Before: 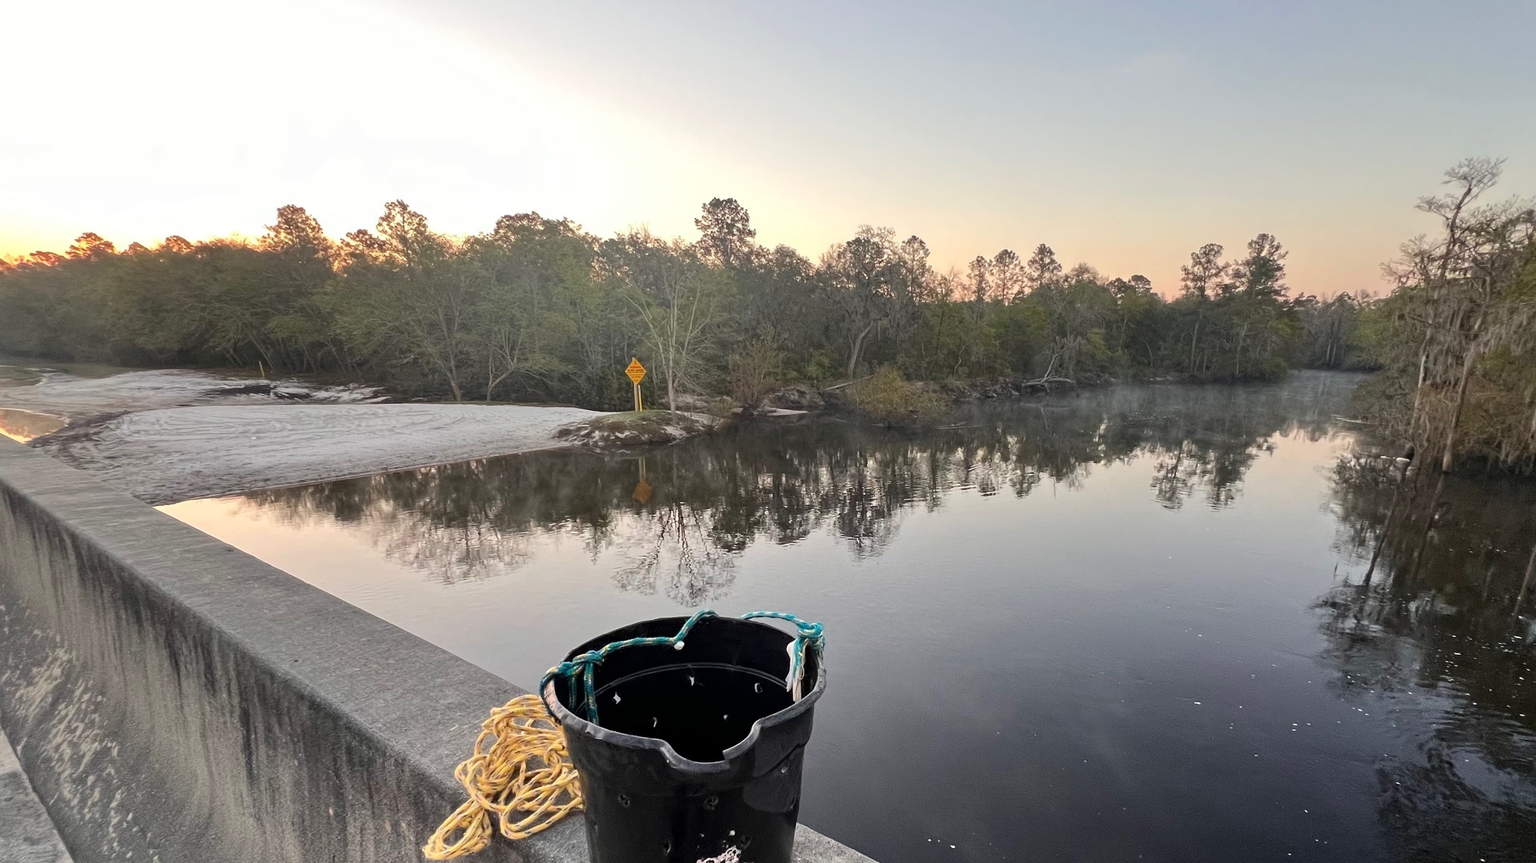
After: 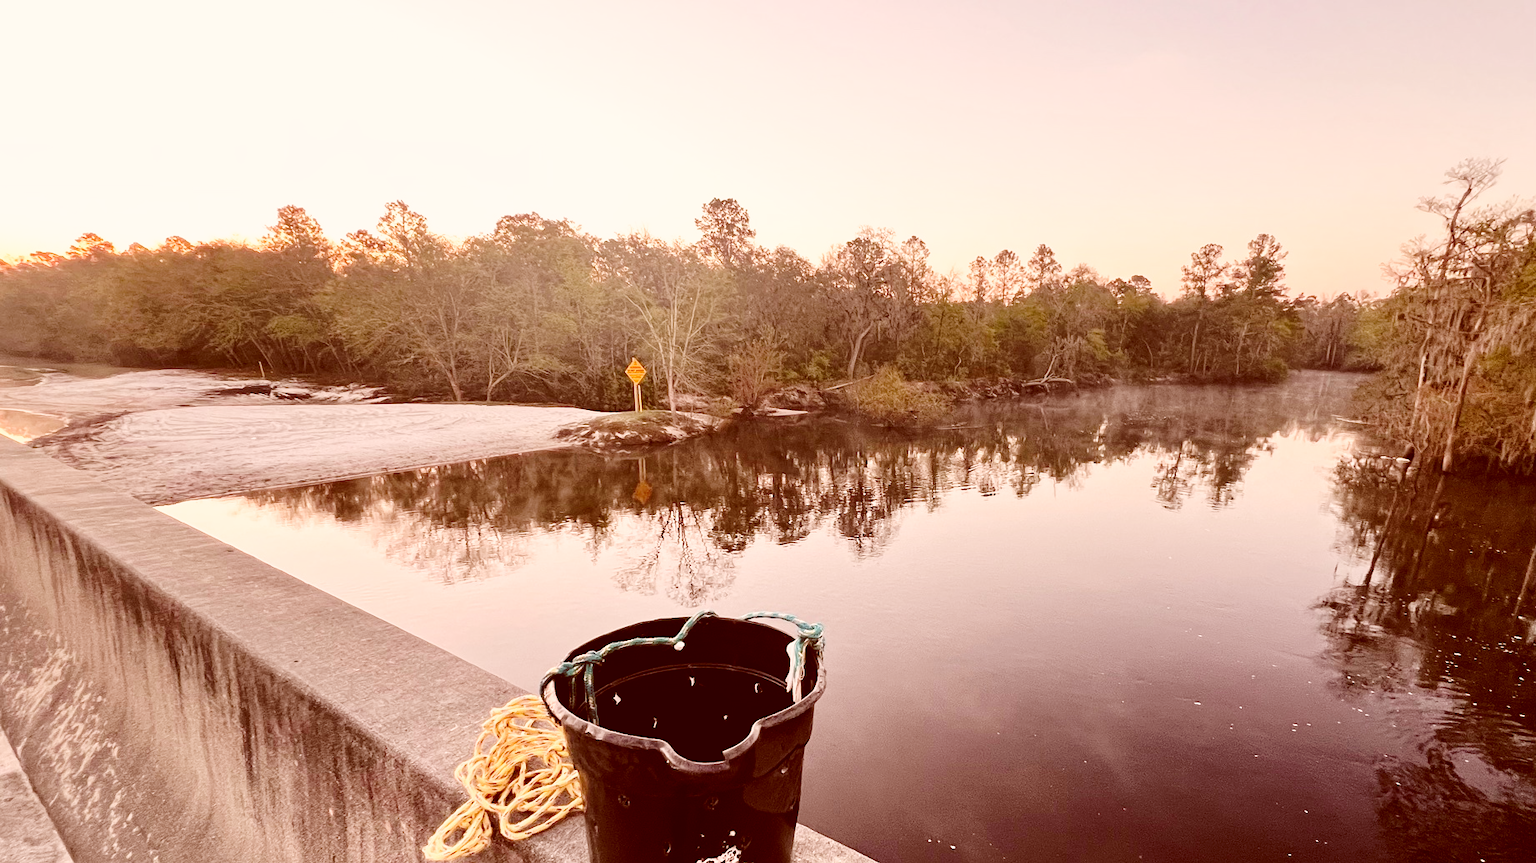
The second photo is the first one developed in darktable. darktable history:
tone curve: curves: ch0 [(0, 0) (0.003, 0.003) (0.011, 0.012) (0.025, 0.026) (0.044, 0.046) (0.069, 0.072) (0.1, 0.104) (0.136, 0.141) (0.177, 0.185) (0.224, 0.247) (0.277, 0.335) (0.335, 0.447) (0.399, 0.539) (0.468, 0.636) (0.543, 0.723) (0.623, 0.803) (0.709, 0.873) (0.801, 0.936) (0.898, 0.978) (1, 1)], preserve colors none
color correction: highlights a* 9.03, highlights b* 8.71, shadows a* 40, shadows b* 40, saturation 0.8
